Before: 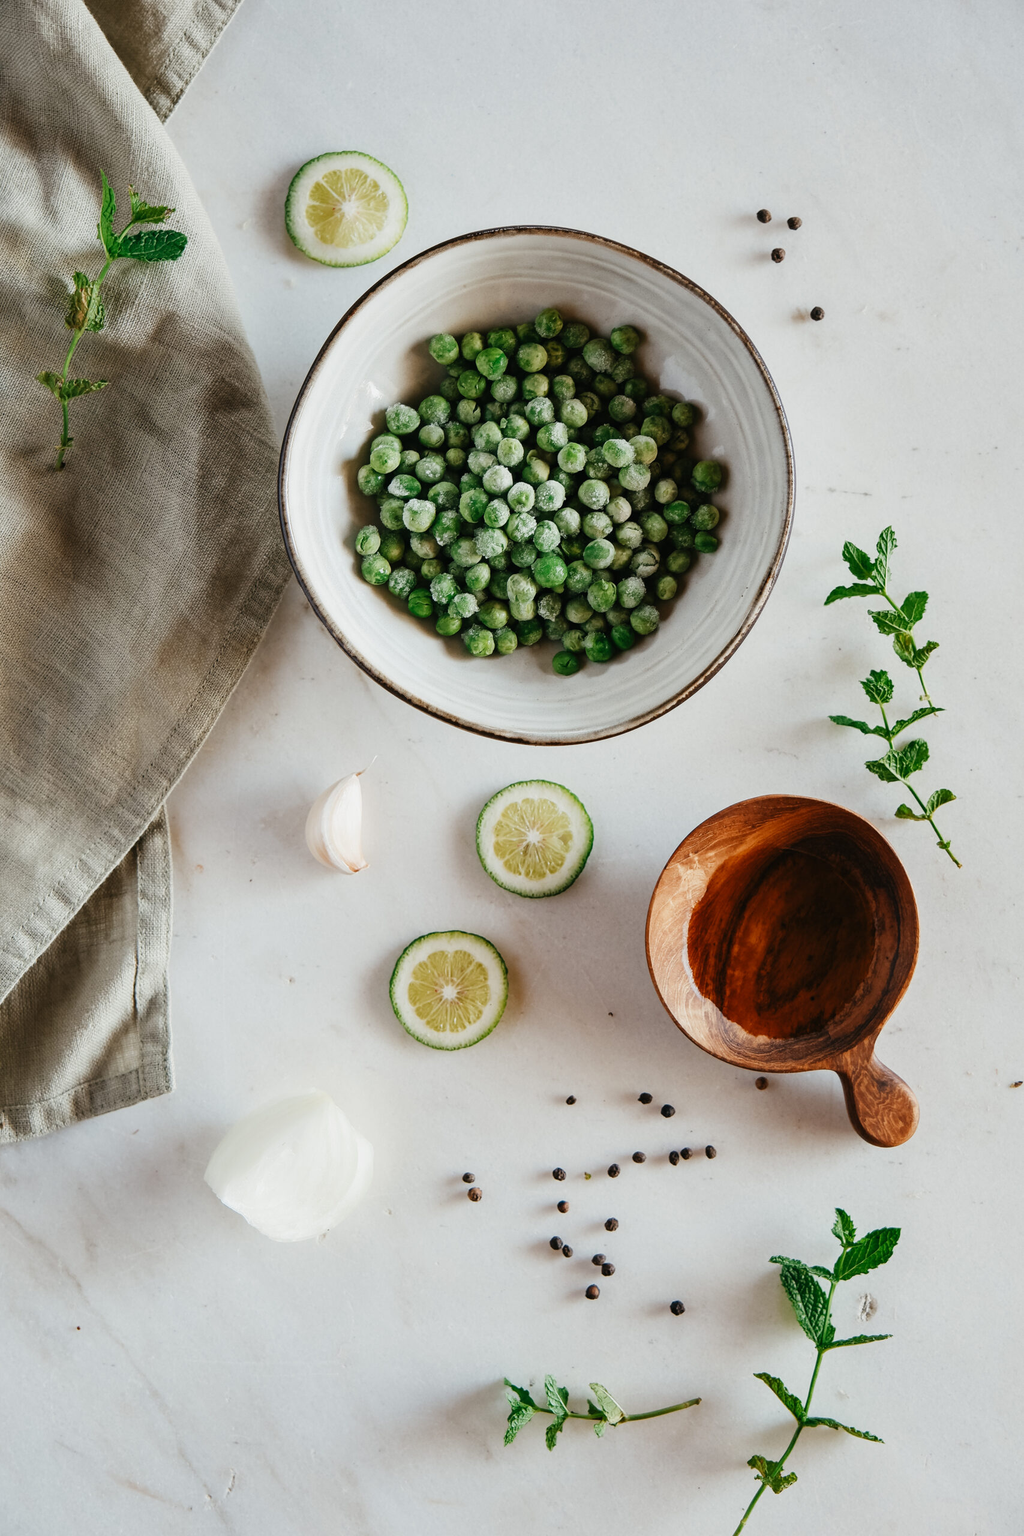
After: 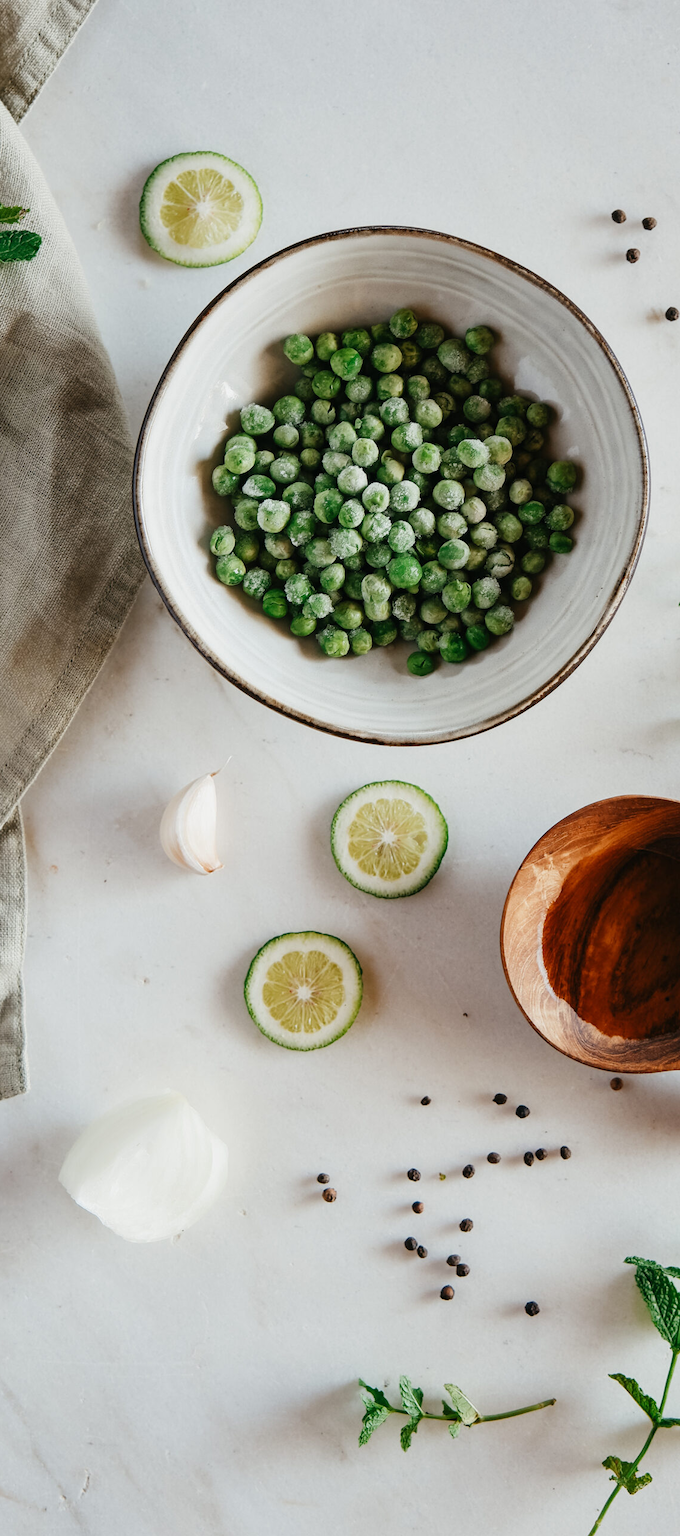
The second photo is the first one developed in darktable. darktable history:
crop and rotate: left 14.288%, right 19.254%
